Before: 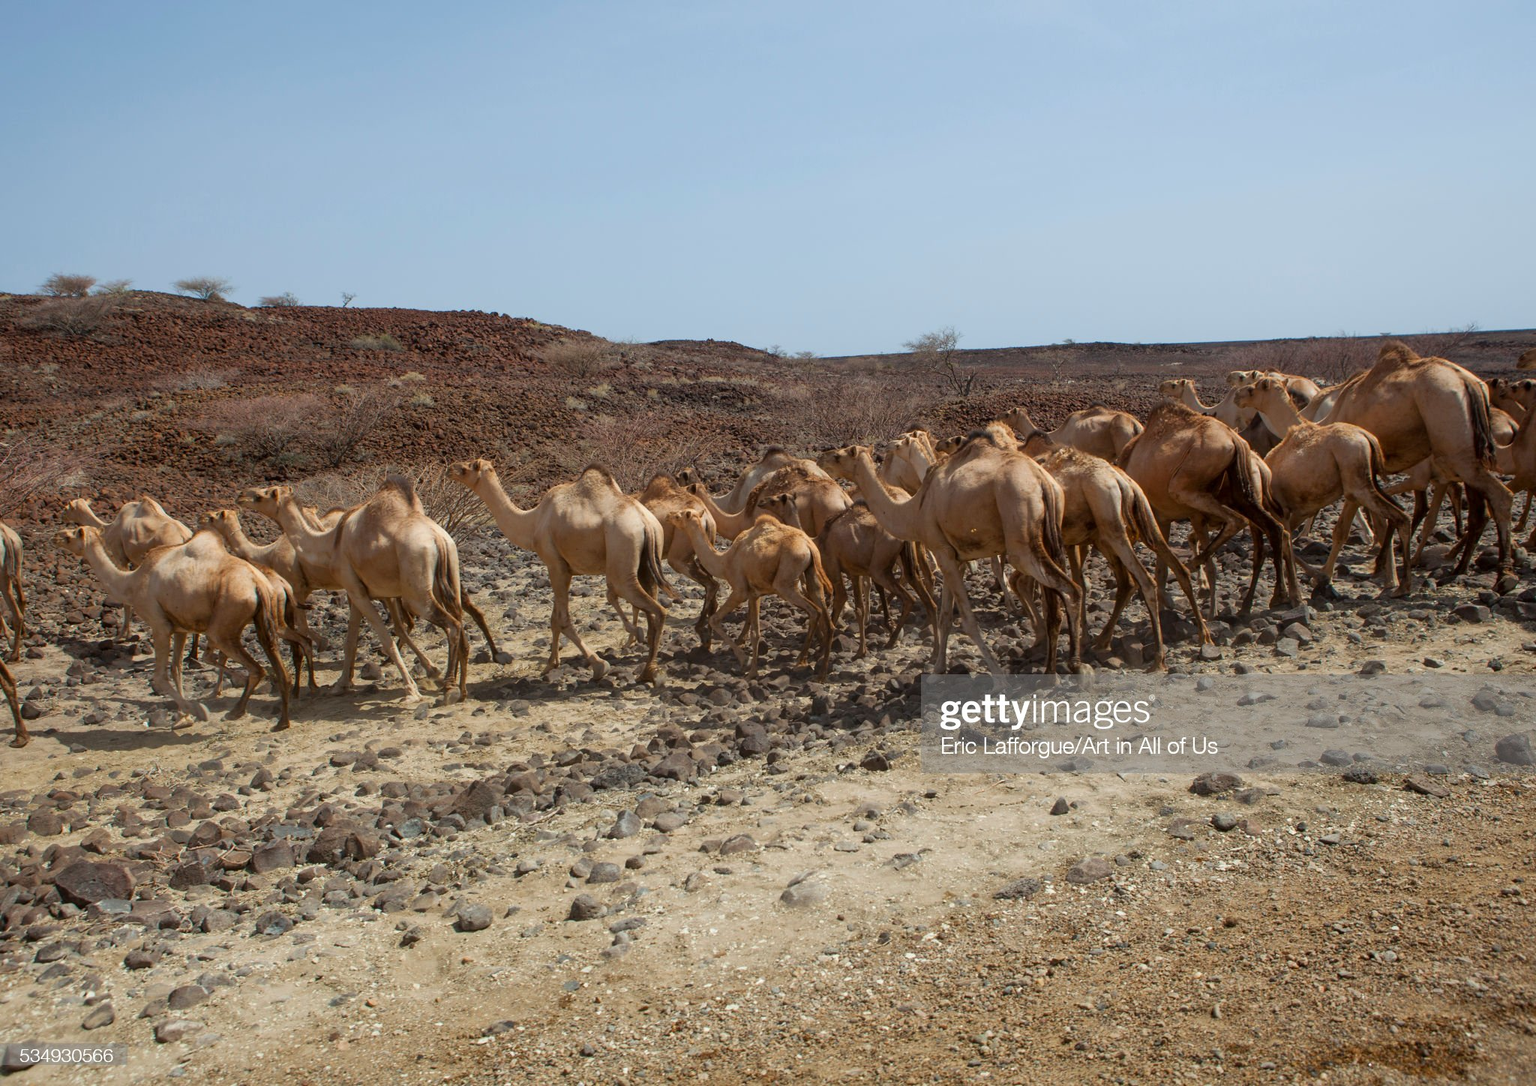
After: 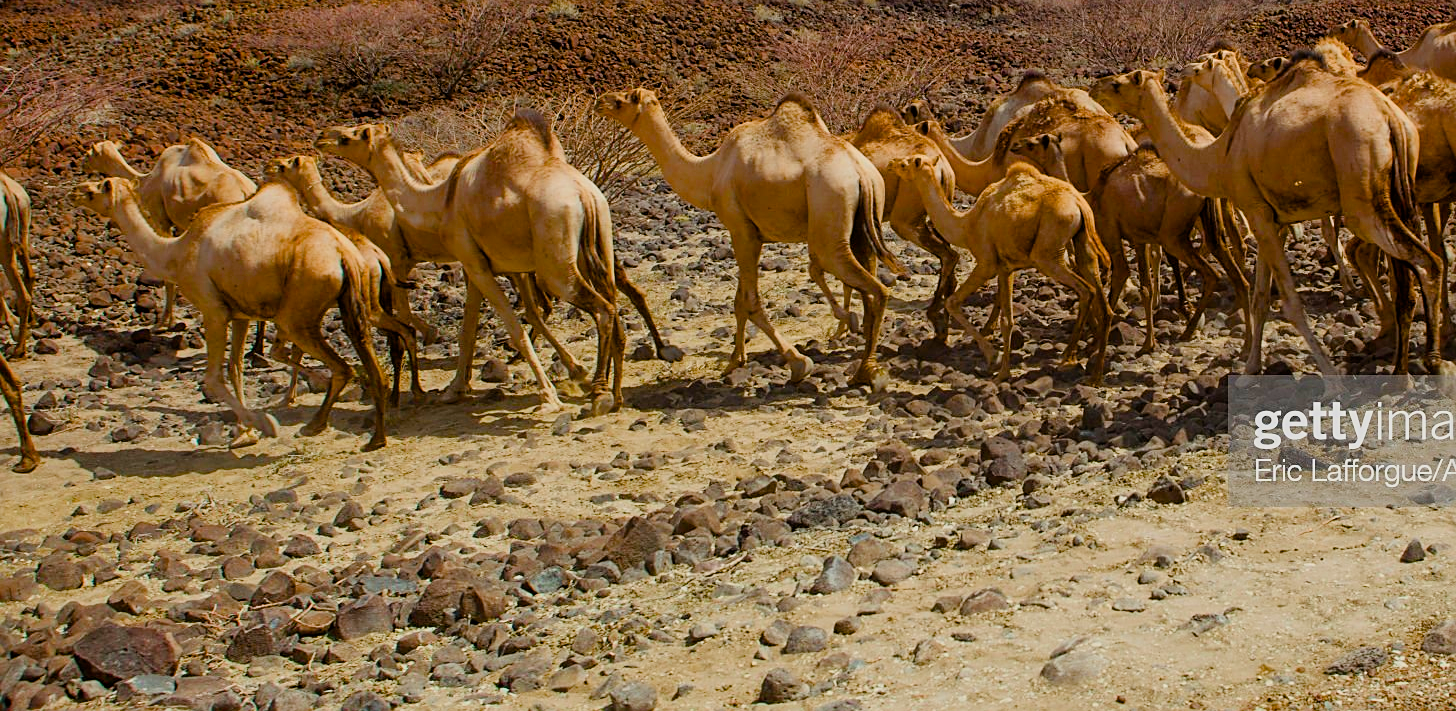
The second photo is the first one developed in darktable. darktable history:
filmic rgb: black relative exposure -8.47 EV, white relative exposure 4.67 EV, hardness 3.84, color science v6 (2022)
color balance rgb: perceptual saturation grading › global saturation 20%, perceptual saturation grading › highlights -25.877%, perceptual saturation grading › shadows 49.687%, global vibrance 44.715%
crop: top 36.247%, right 28.171%, bottom 14.624%
contrast brightness saturation: contrast 0.077, saturation 0.017
exposure: exposure 0.134 EV, compensate exposure bias true, compensate highlight preservation false
sharpen: on, module defaults
